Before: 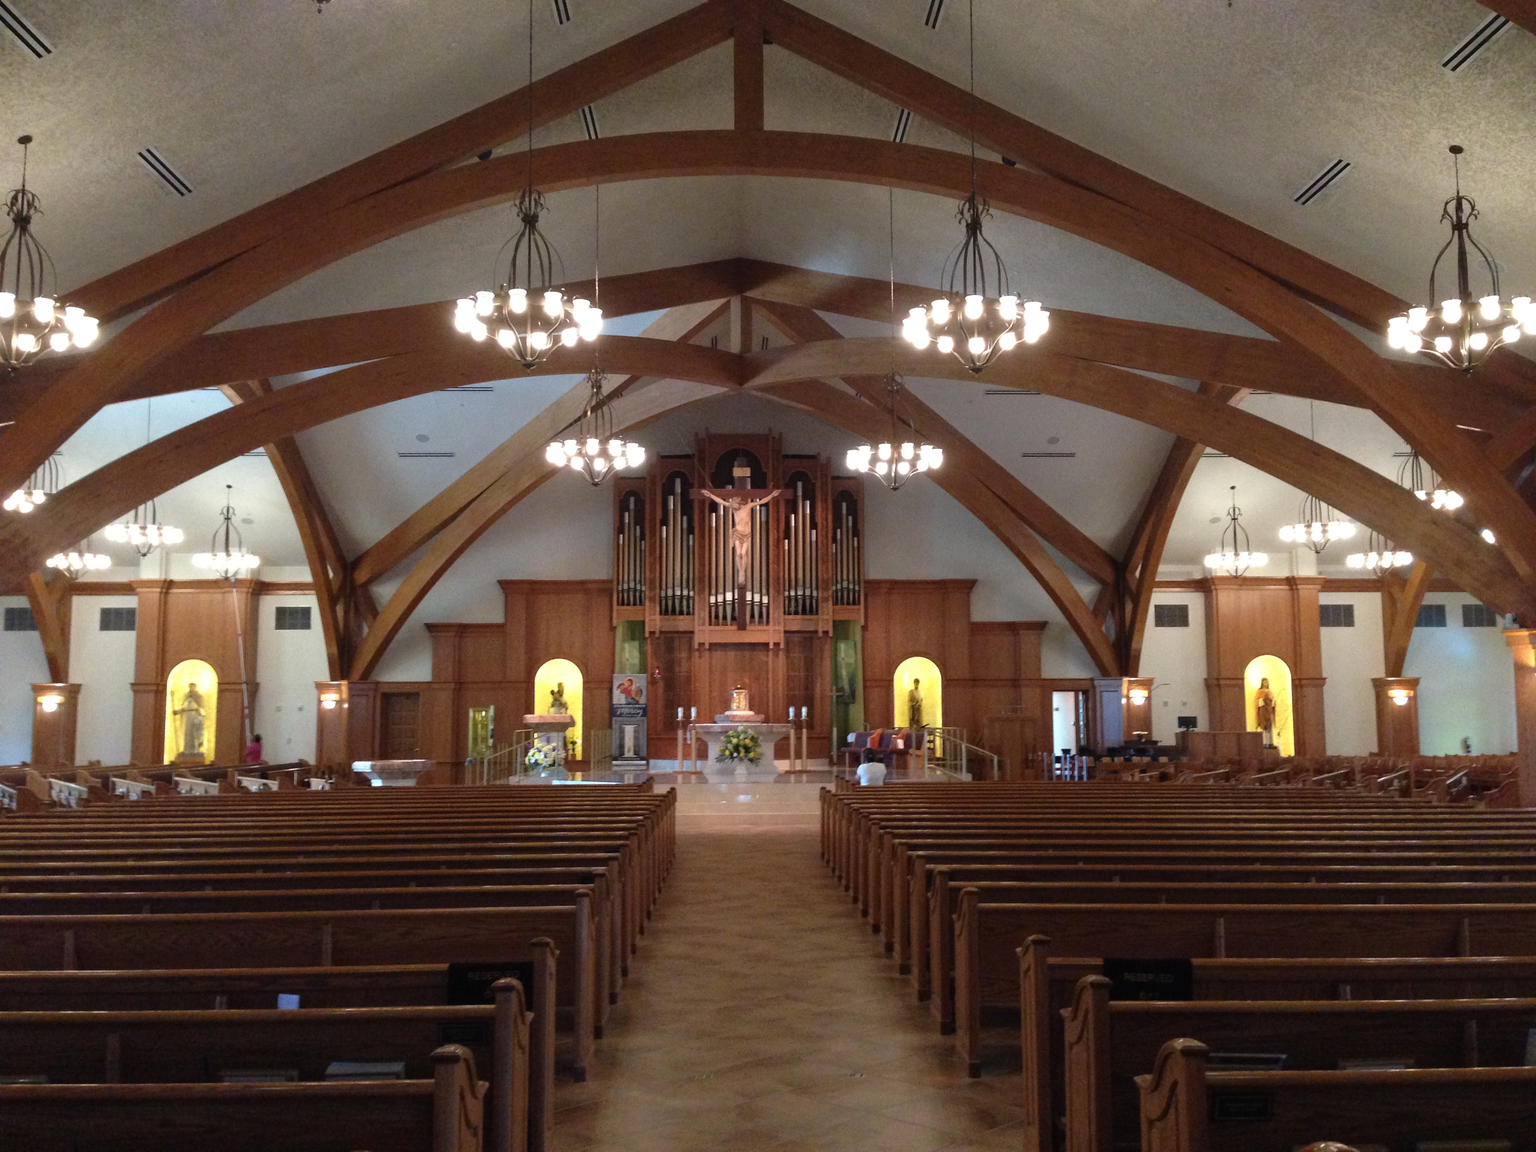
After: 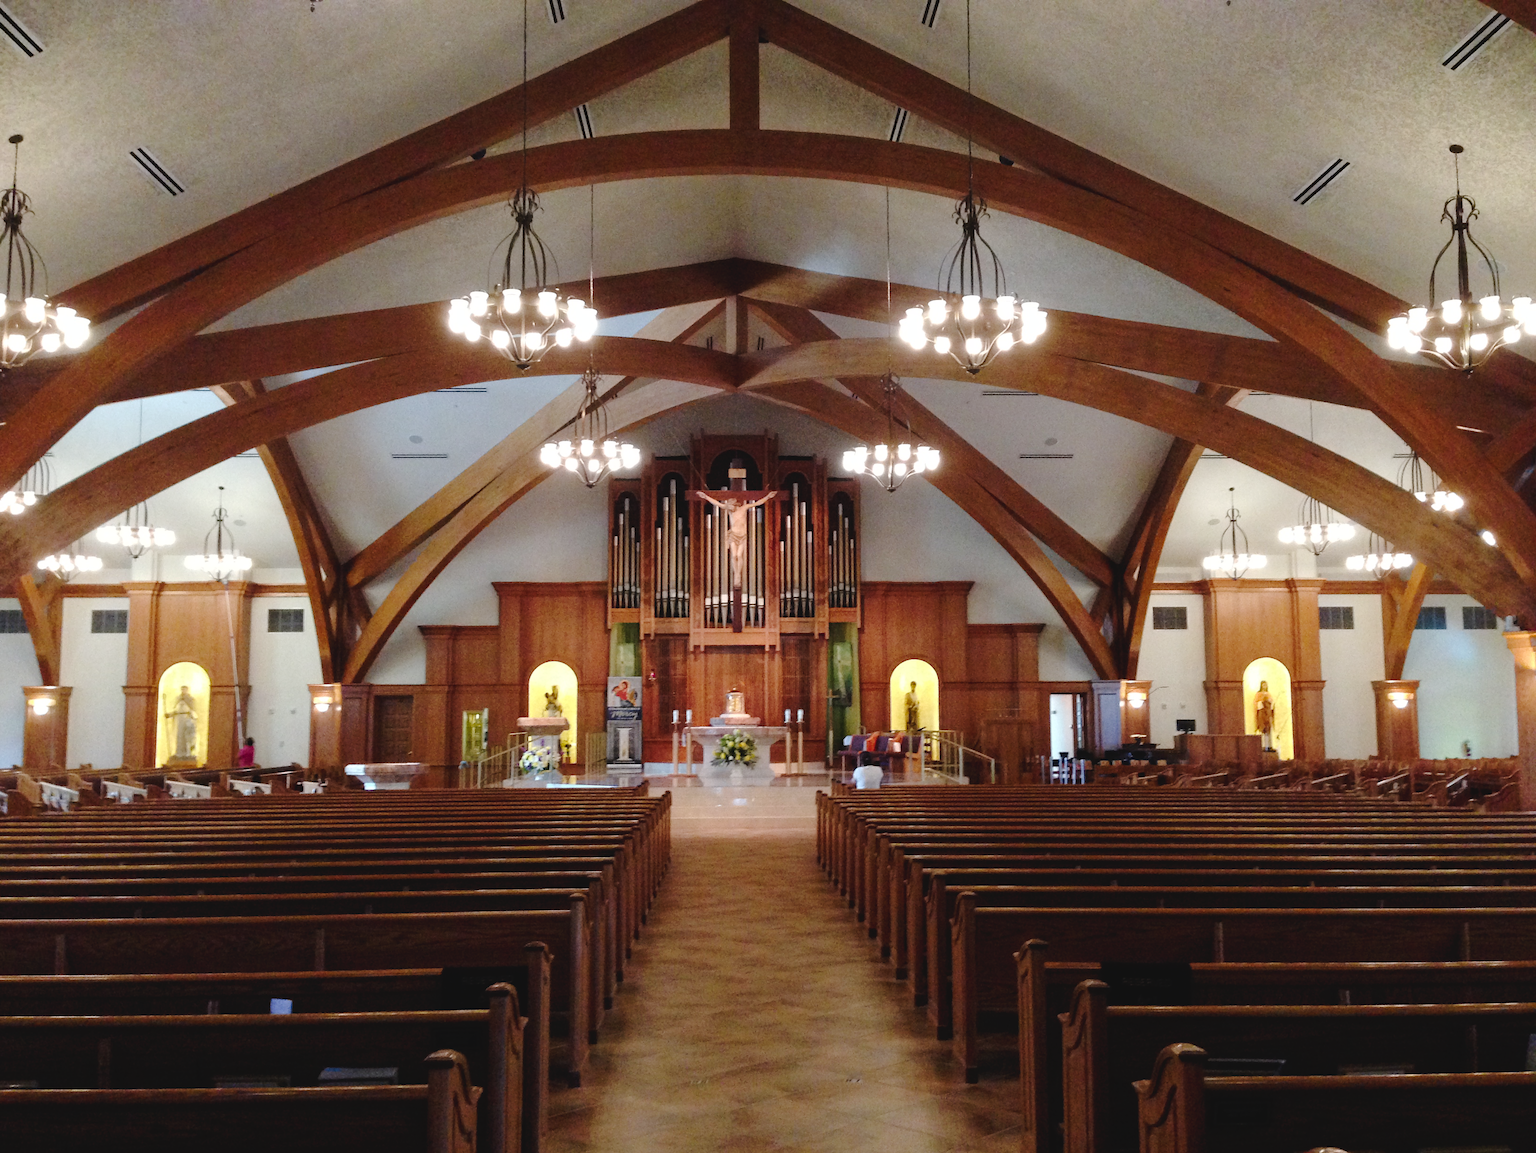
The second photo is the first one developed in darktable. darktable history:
crop and rotate: left 0.614%, top 0.179%, bottom 0.309%
tone curve: curves: ch0 [(0, 0) (0.003, 0.047) (0.011, 0.05) (0.025, 0.053) (0.044, 0.057) (0.069, 0.062) (0.1, 0.084) (0.136, 0.115) (0.177, 0.159) (0.224, 0.216) (0.277, 0.289) (0.335, 0.382) (0.399, 0.474) (0.468, 0.561) (0.543, 0.636) (0.623, 0.705) (0.709, 0.778) (0.801, 0.847) (0.898, 0.916) (1, 1)], preserve colors none
